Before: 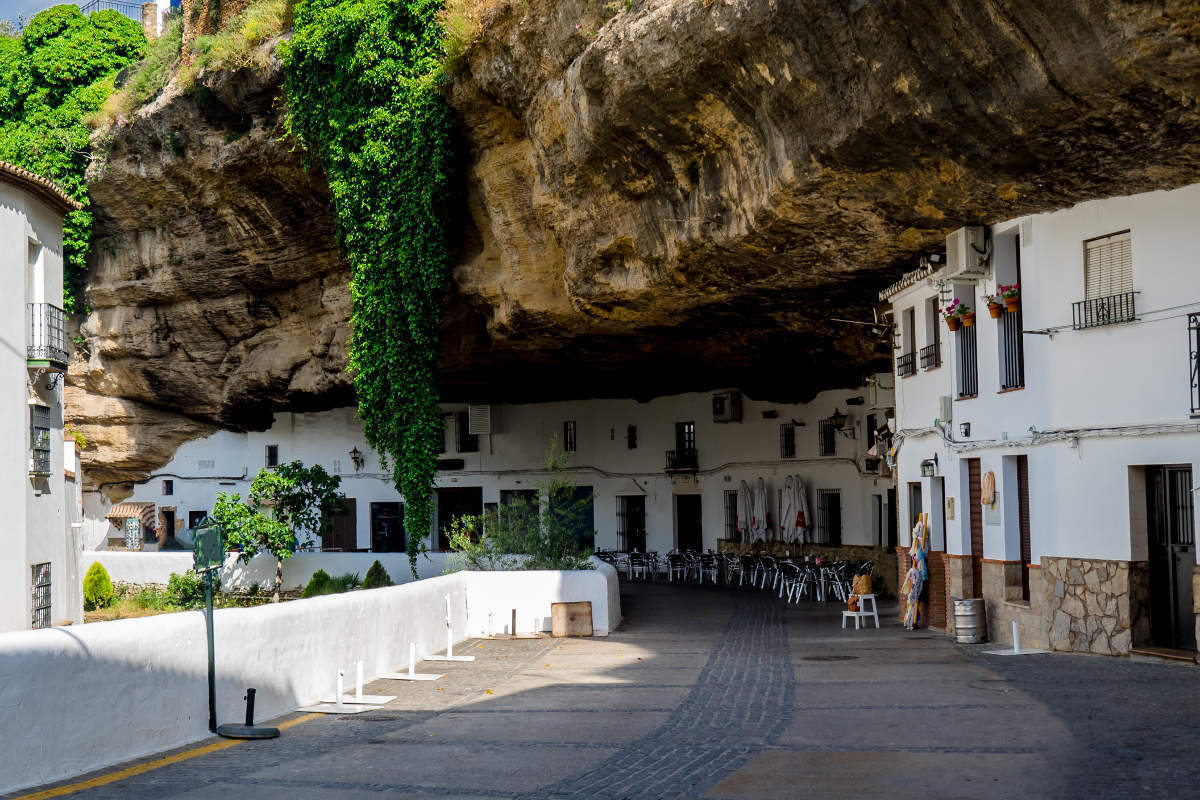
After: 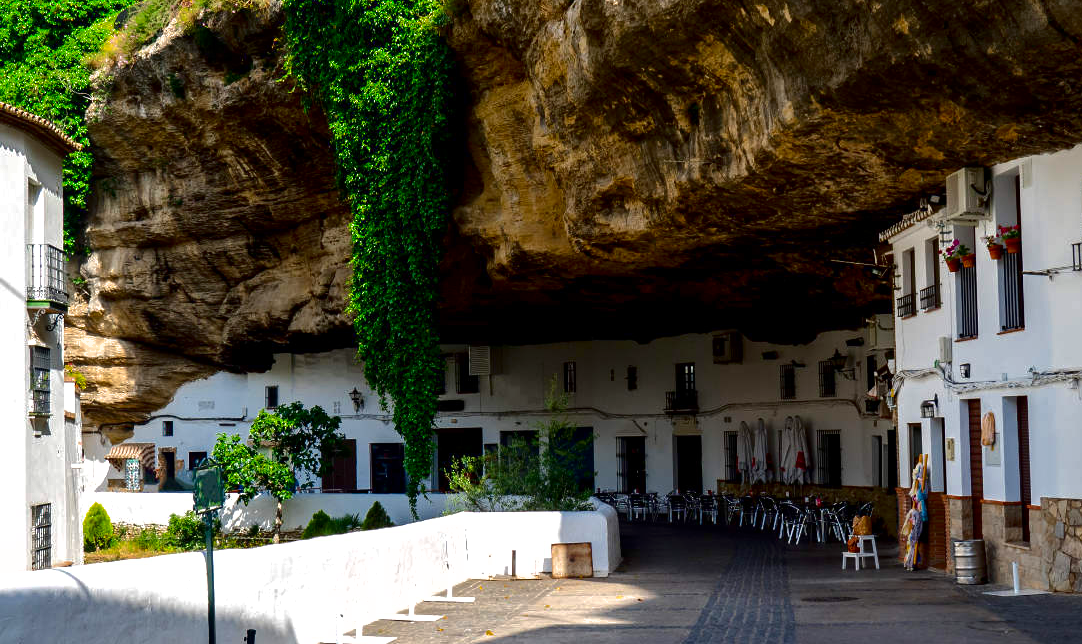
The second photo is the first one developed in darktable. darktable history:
exposure: exposure 0.495 EV, compensate highlight preservation false
shadows and highlights: shadows 30.13
crop: top 7.473%, right 9.83%, bottom 11.934%
contrast brightness saturation: contrast 0.096, brightness -0.26, saturation 0.145
color zones: curves: ch0 [(0, 0.425) (0.143, 0.422) (0.286, 0.42) (0.429, 0.419) (0.571, 0.419) (0.714, 0.42) (0.857, 0.422) (1, 0.425)], mix -60.49%
